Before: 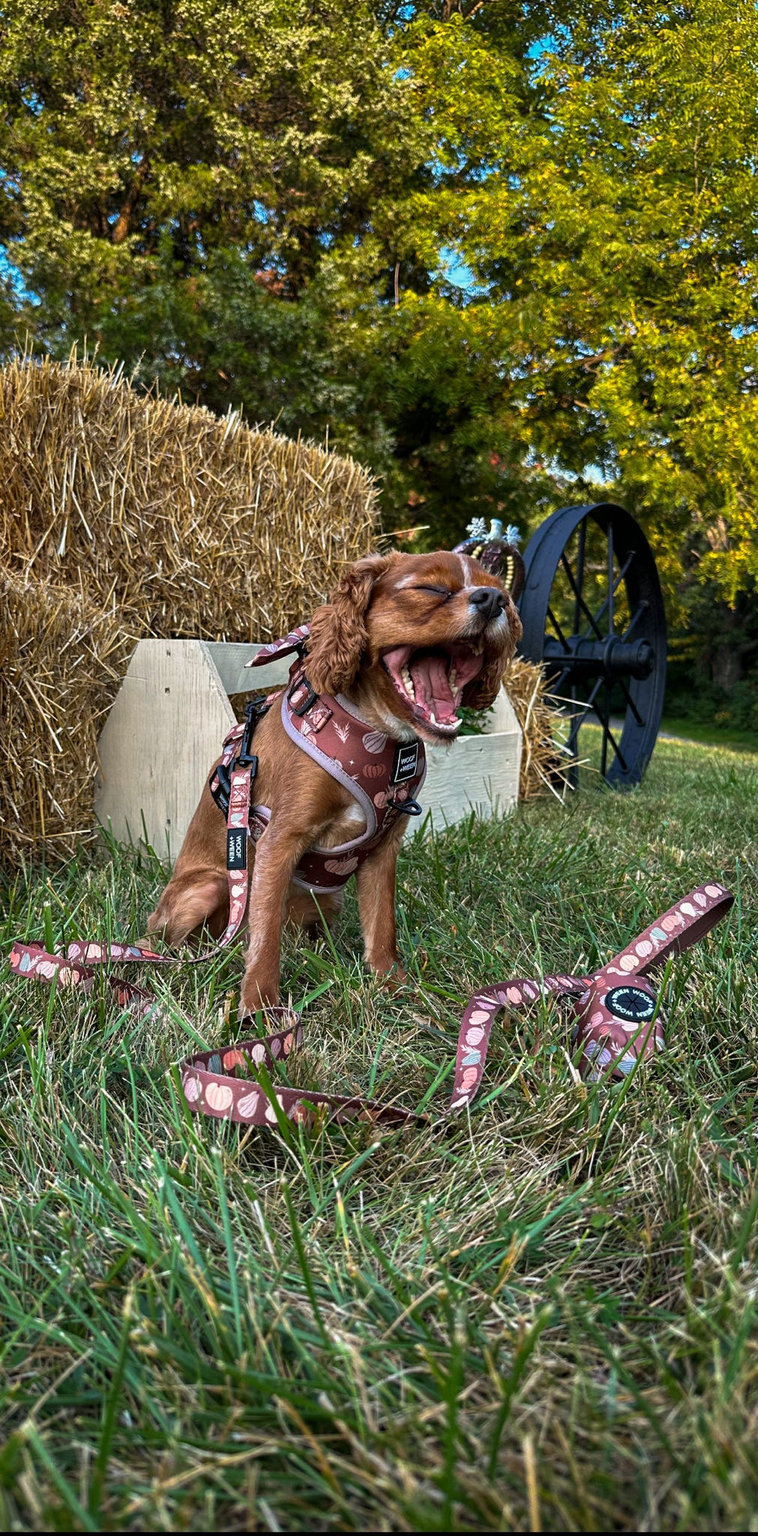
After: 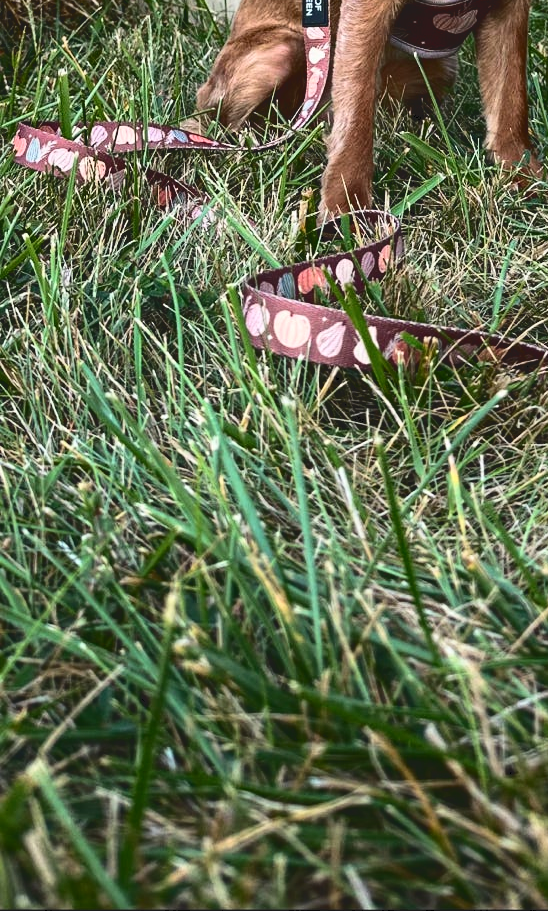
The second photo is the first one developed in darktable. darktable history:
crop and rotate: top 55.326%, right 45.735%, bottom 0.167%
tone curve: curves: ch0 [(0, 0) (0.003, 0.108) (0.011, 0.108) (0.025, 0.108) (0.044, 0.113) (0.069, 0.113) (0.1, 0.121) (0.136, 0.136) (0.177, 0.16) (0.224, 0.192) (0.277, 0.246) (0.335, 0.324) (0.399, 0.419) (0.468, 0.518) (0.543, 0.622) (0.623, 0.721) (0.709, 0.815) (0.801, 0.893) (0.898, 0.949) (1, 1)], color space Lab, independent channels, preserve colors none
